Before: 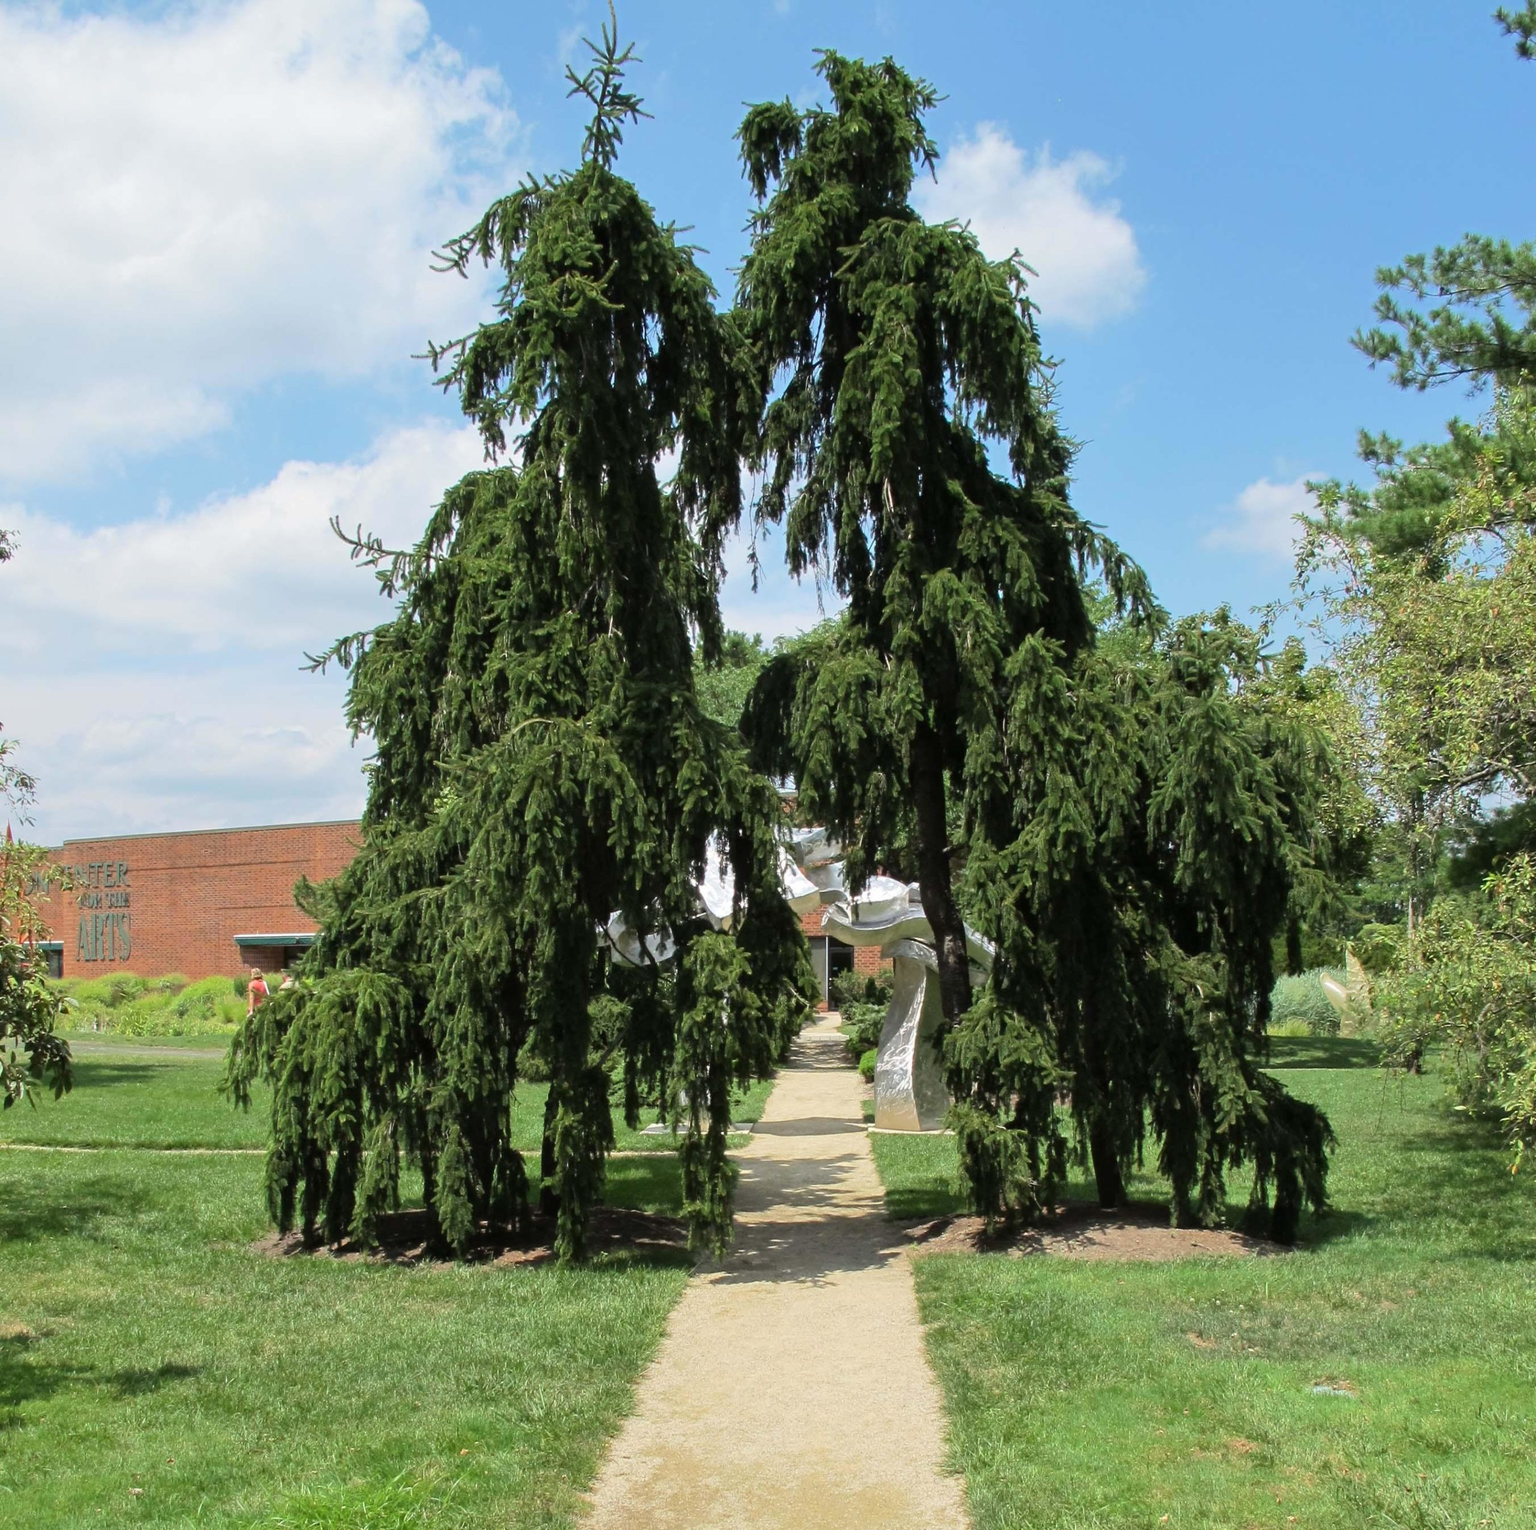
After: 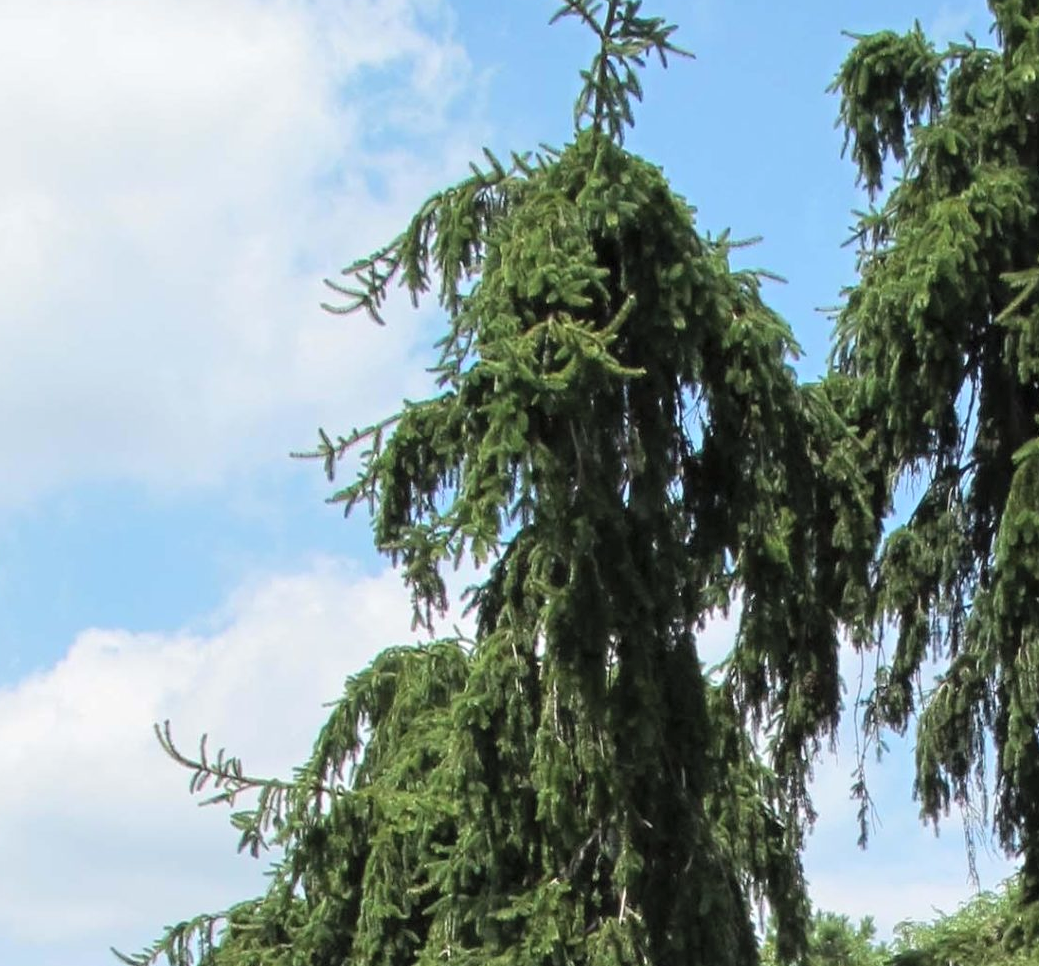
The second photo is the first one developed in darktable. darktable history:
contrast brightness saturation: brightness 0.13
crop: left 15.452%, top 5.459%, right 43.956%, bottom 56.62%
local contrast: highlights 100%, shadows 100%, detail 120%, midtone range 0.2
